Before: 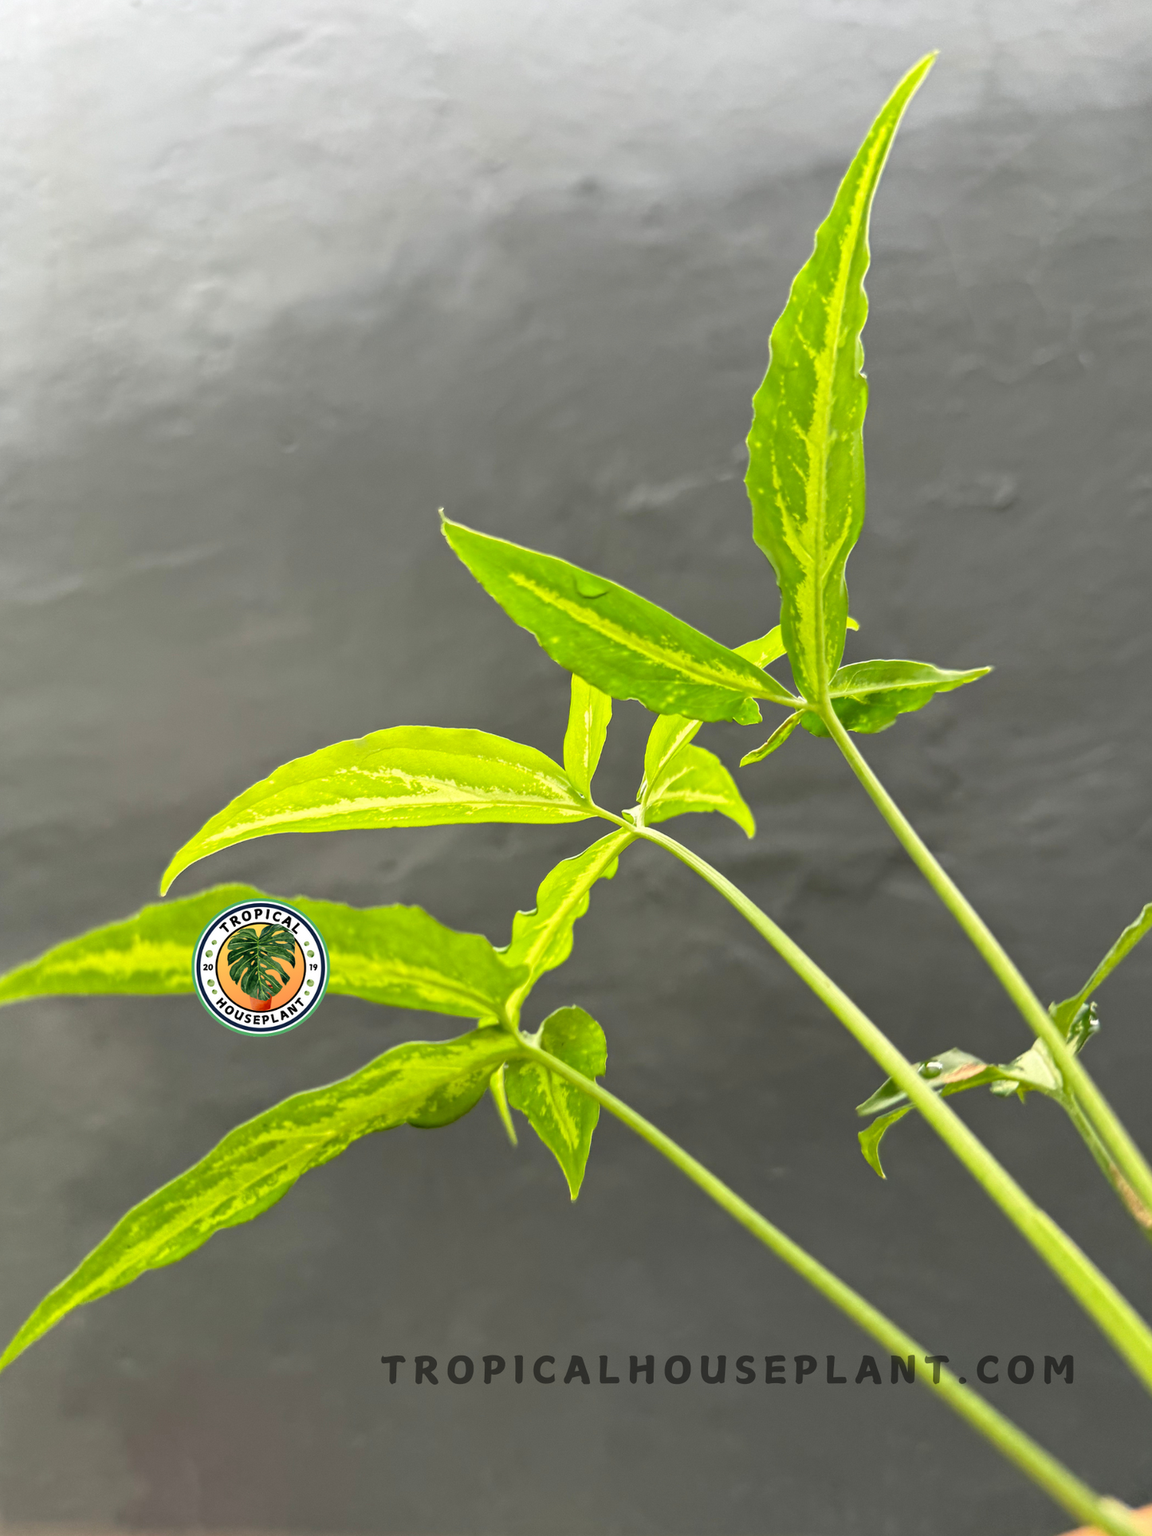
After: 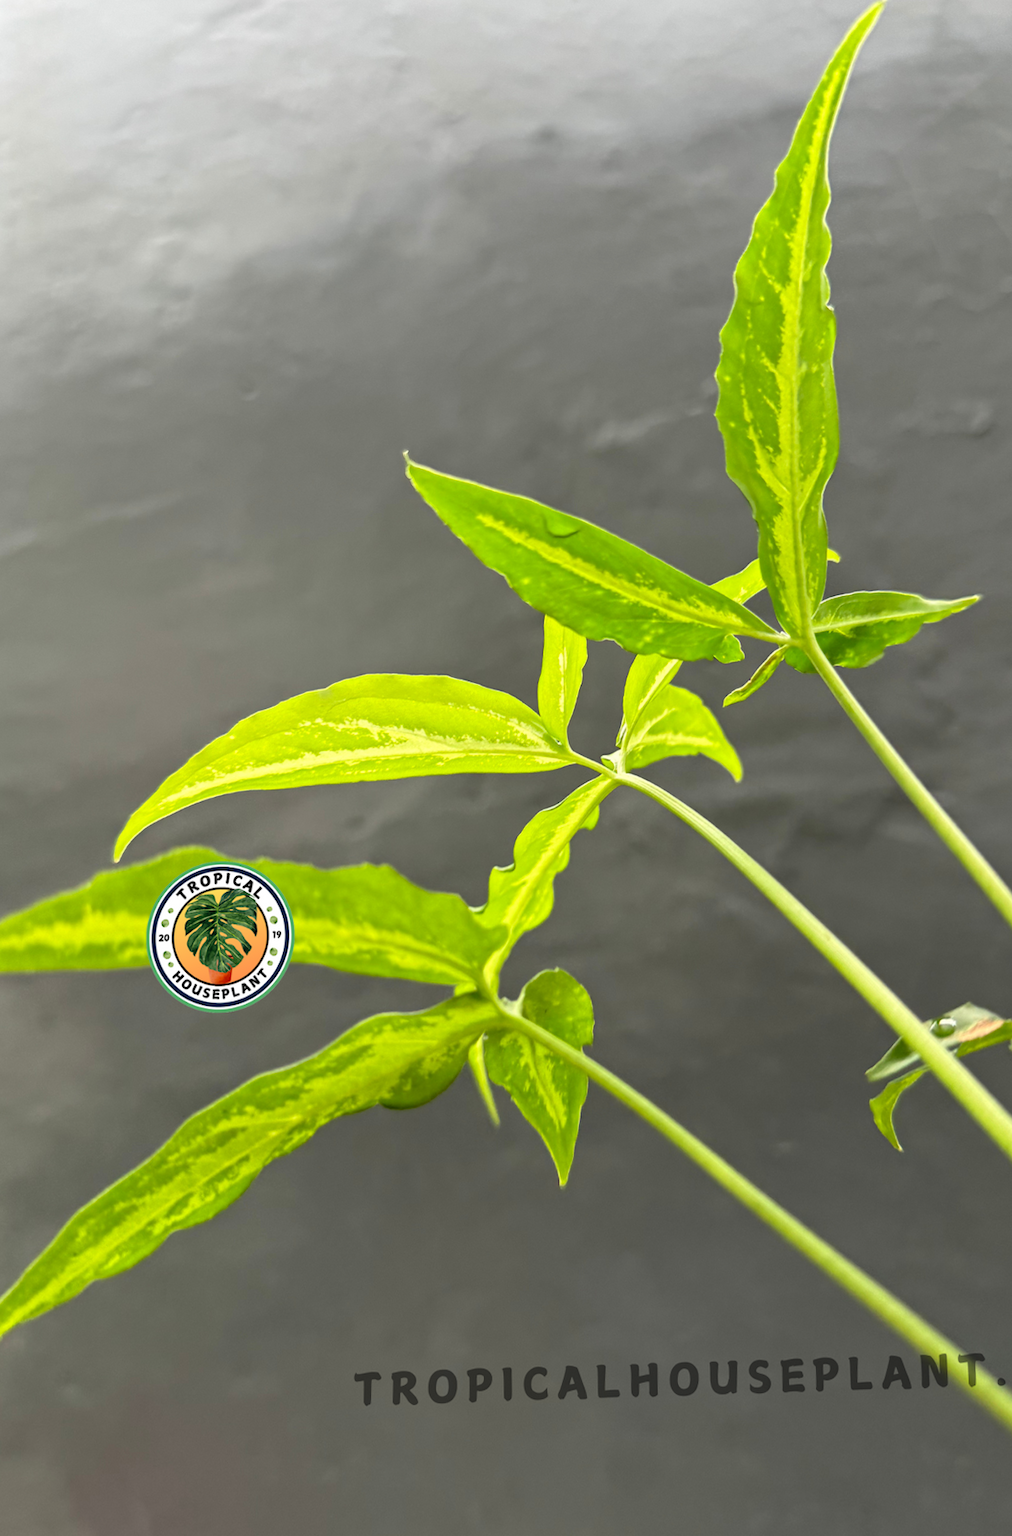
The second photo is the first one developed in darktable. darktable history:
rotate and perspective: rotation -1.68°, lens shift (vertical) -0.146, crop left 0.049, crop right 0.912, crop top 0.032, crop bottom 0.96
crop and rotate: left 1.088%, right 8.807%
